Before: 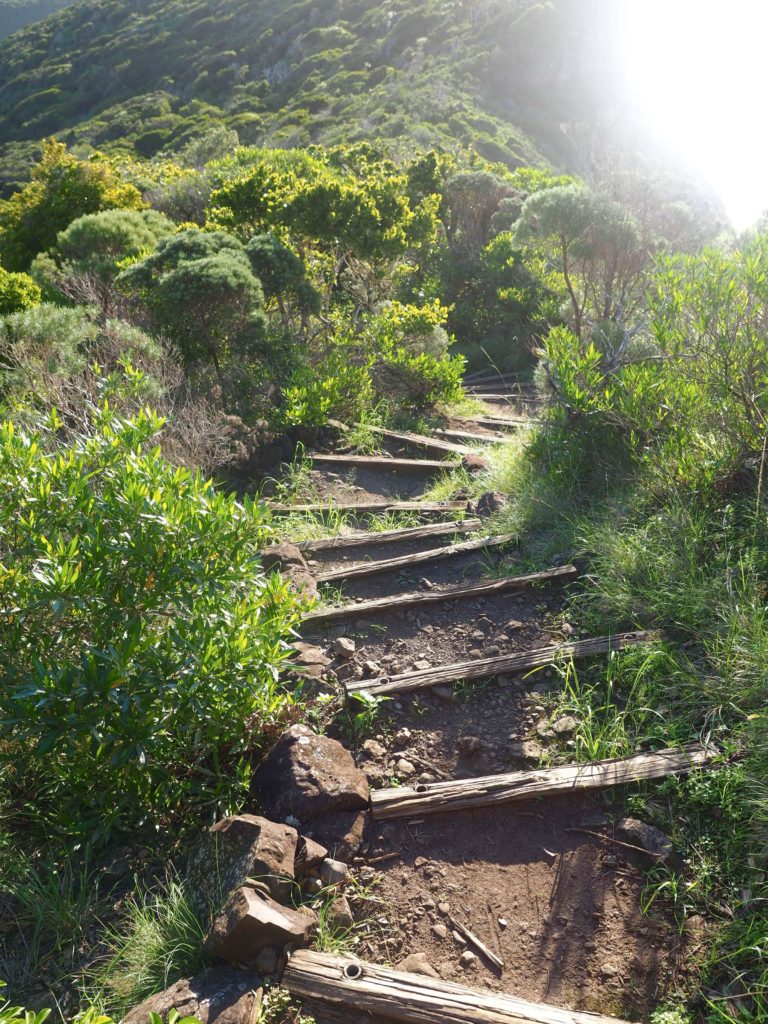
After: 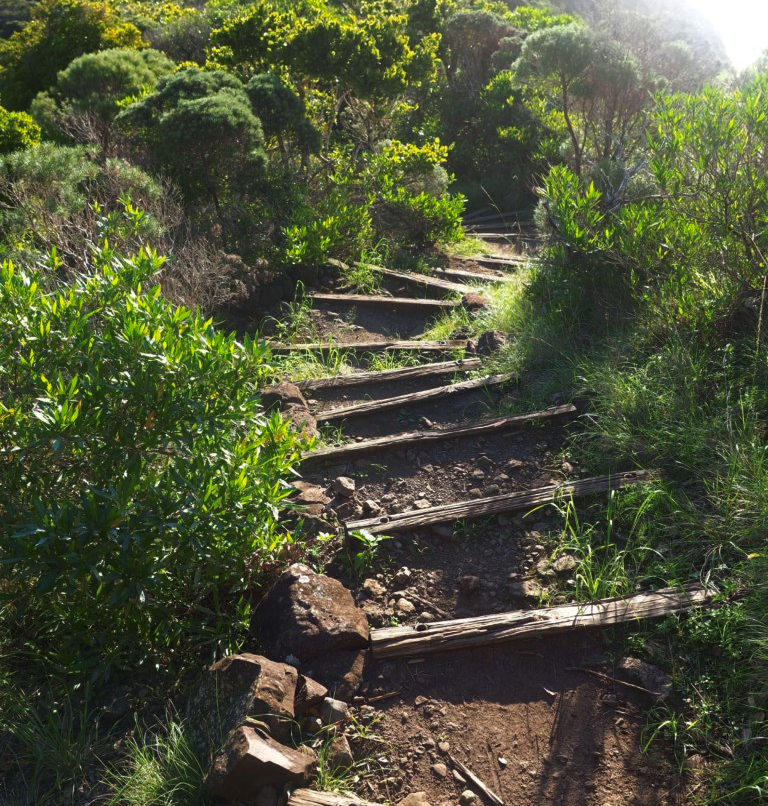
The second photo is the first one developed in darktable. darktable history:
tone curve: curves: ch0 [(0, 0) (0.536, 0.402) (1, 1)], preserve colors none
crop and rotate: top 15.774%, bottom 5.506%
